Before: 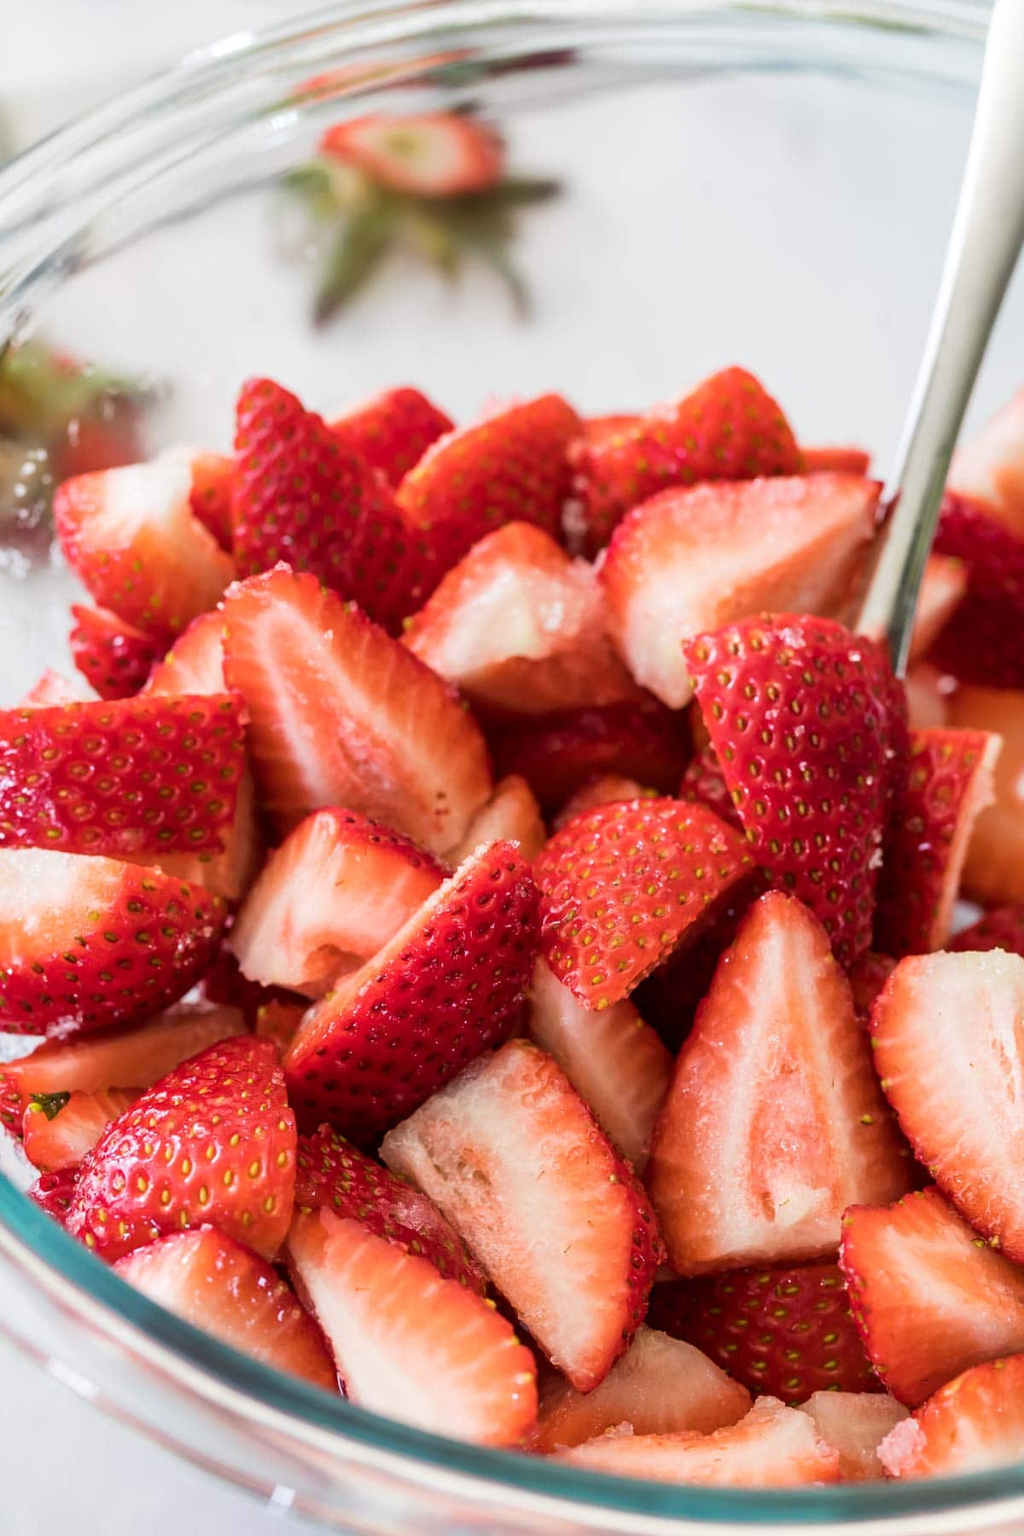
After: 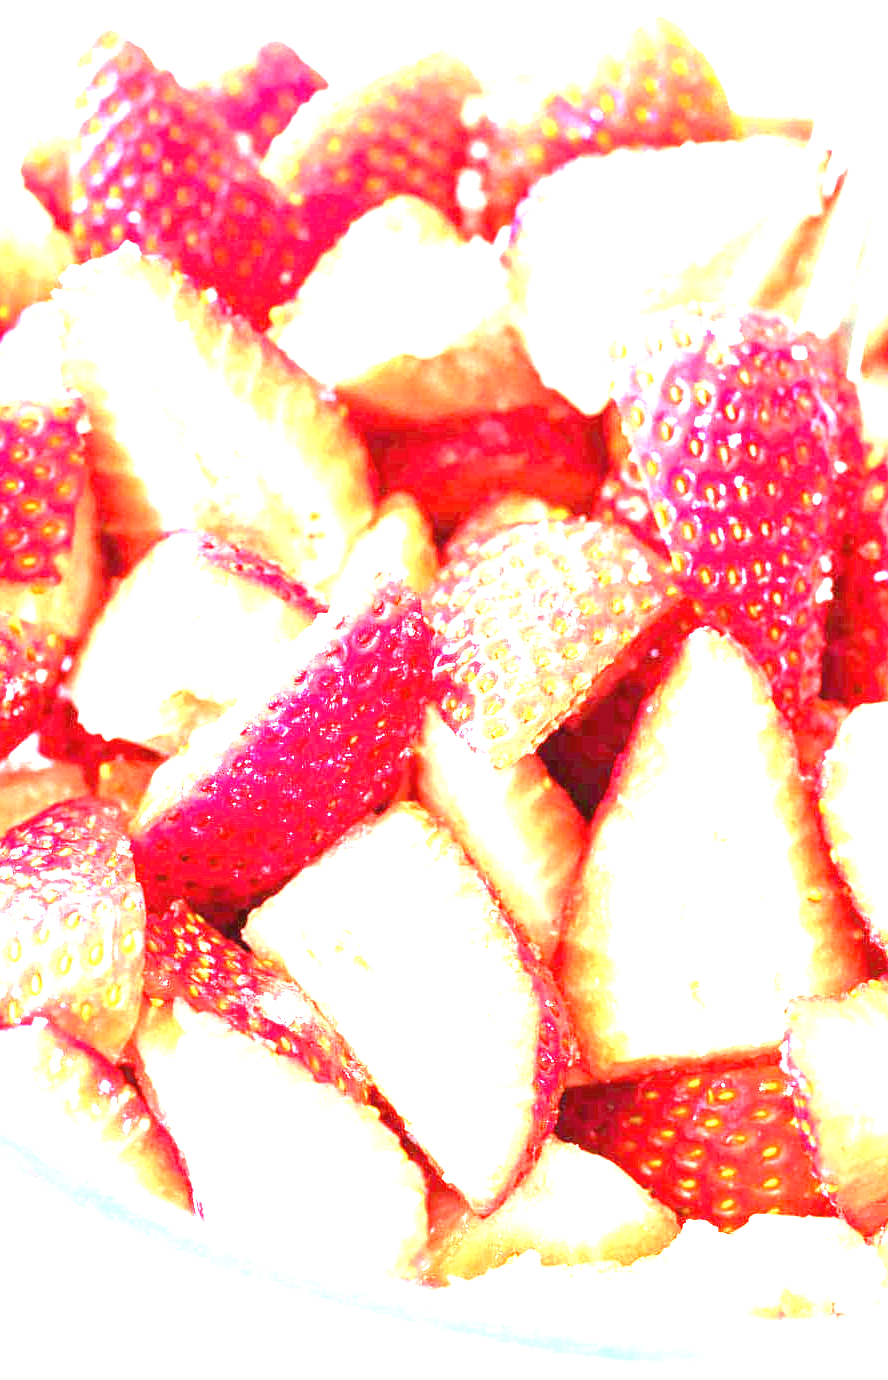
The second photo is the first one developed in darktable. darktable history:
exposure: black level correction 0, exposure 3.983 EV, compensate highlight preservation false
crop: left 16.858%, top 23.148%, right 9.039%
